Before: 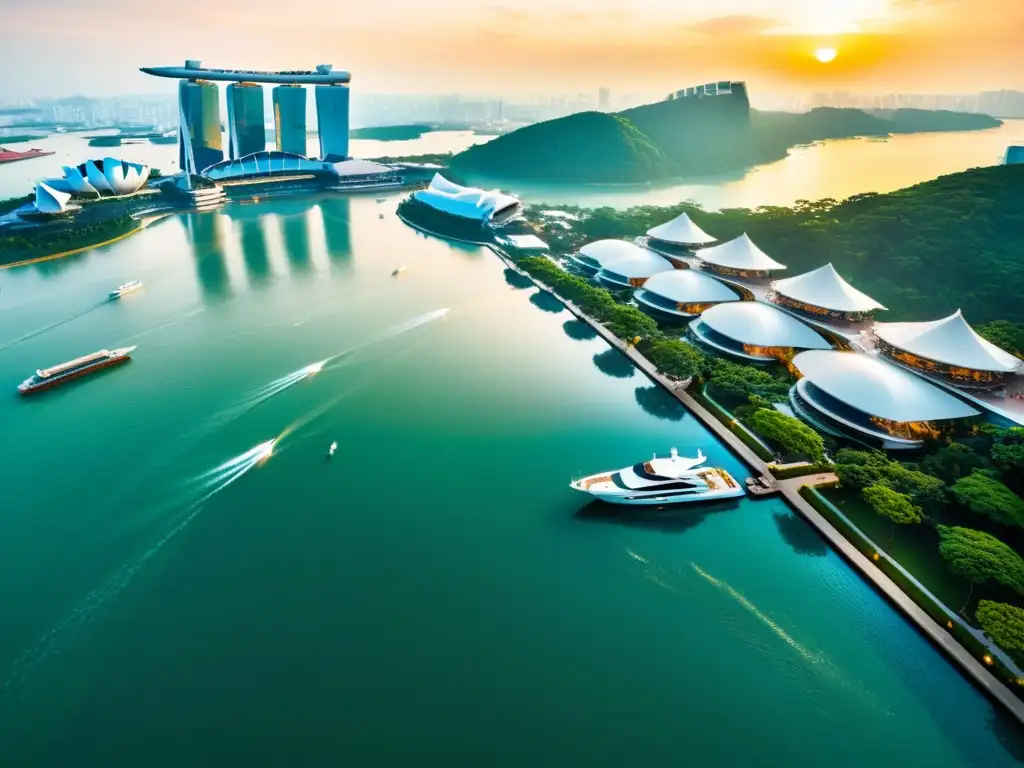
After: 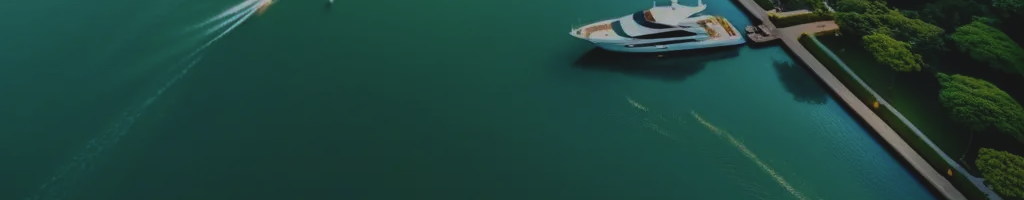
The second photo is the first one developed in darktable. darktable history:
base curve: curves: ch0 [(0, 0) (0.826, 0.587) (1, 1)], preserve colors none
crop and rotate: top 58.868%, bottom 15.018%
exposure: black level correction -0.015, exposure -0.53 EV, compensate highlight preservation false
